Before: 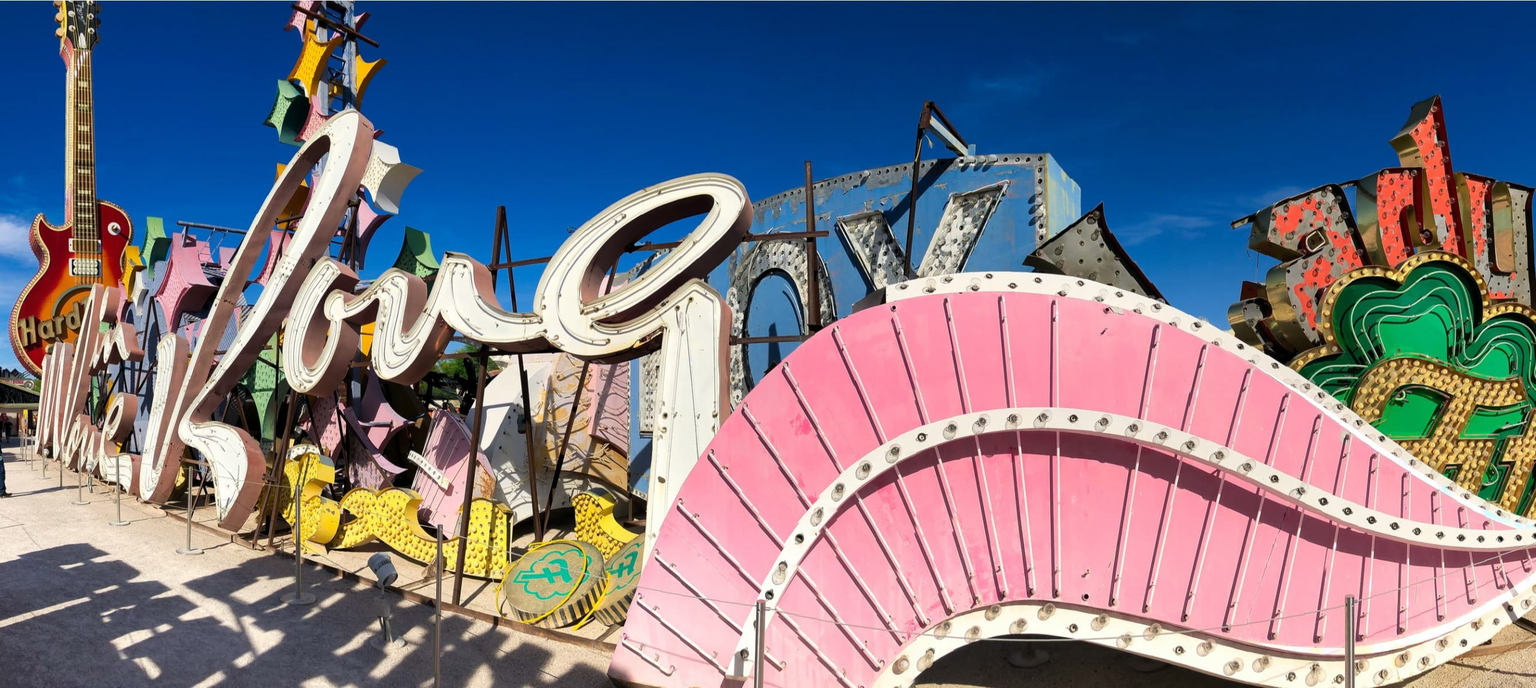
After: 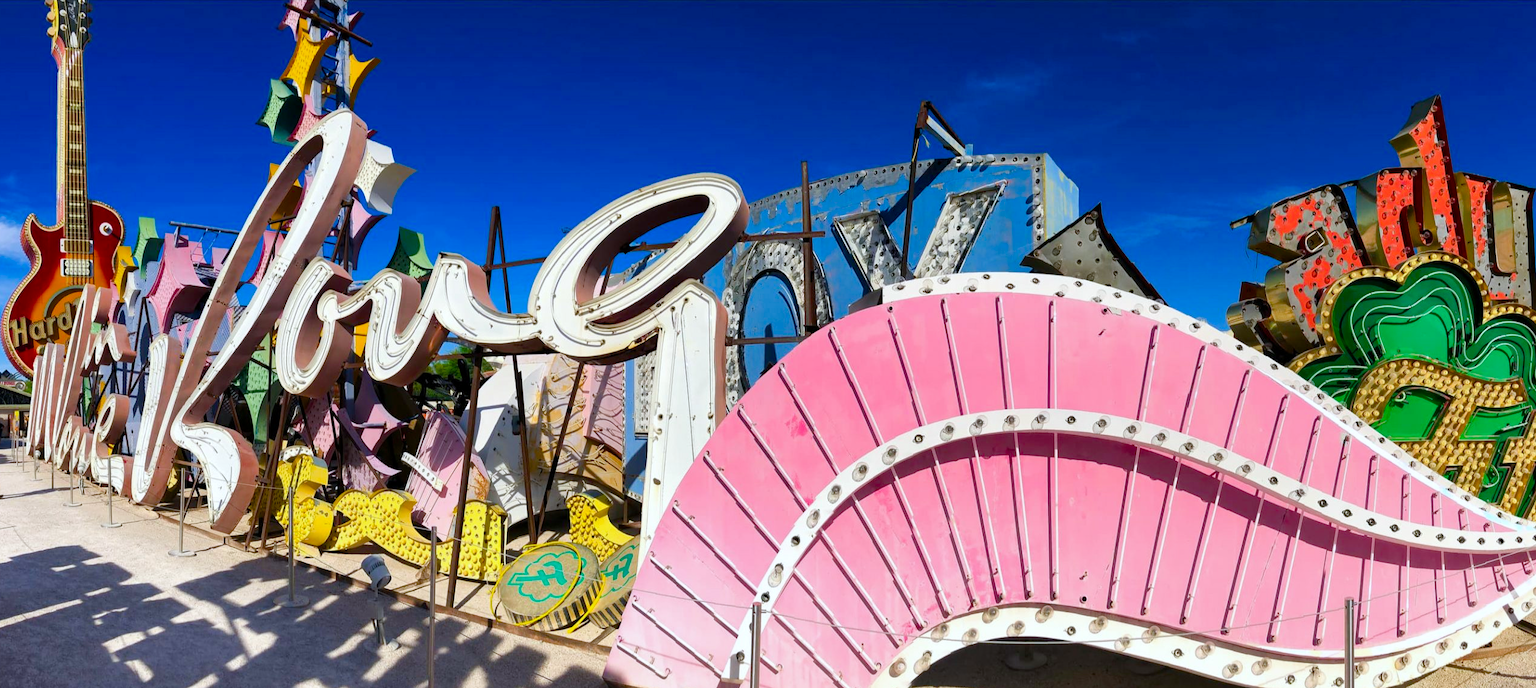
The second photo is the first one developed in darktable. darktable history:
crop and rotate: left 0.614%, top 0.179%, bottom 0.309%
white balance: red 0.967, blue 1.049
color balance rgb: perceptual saturation grading › global saturation 35%, perceptual saturation grading › highlights -30%, perceptual saturation grading › shadows 35%, perceptual brilliance grading › global brilliance 3%, perceptual brilliance grading › highlights -3%, perceptual brilliance grading › shadows 3%
